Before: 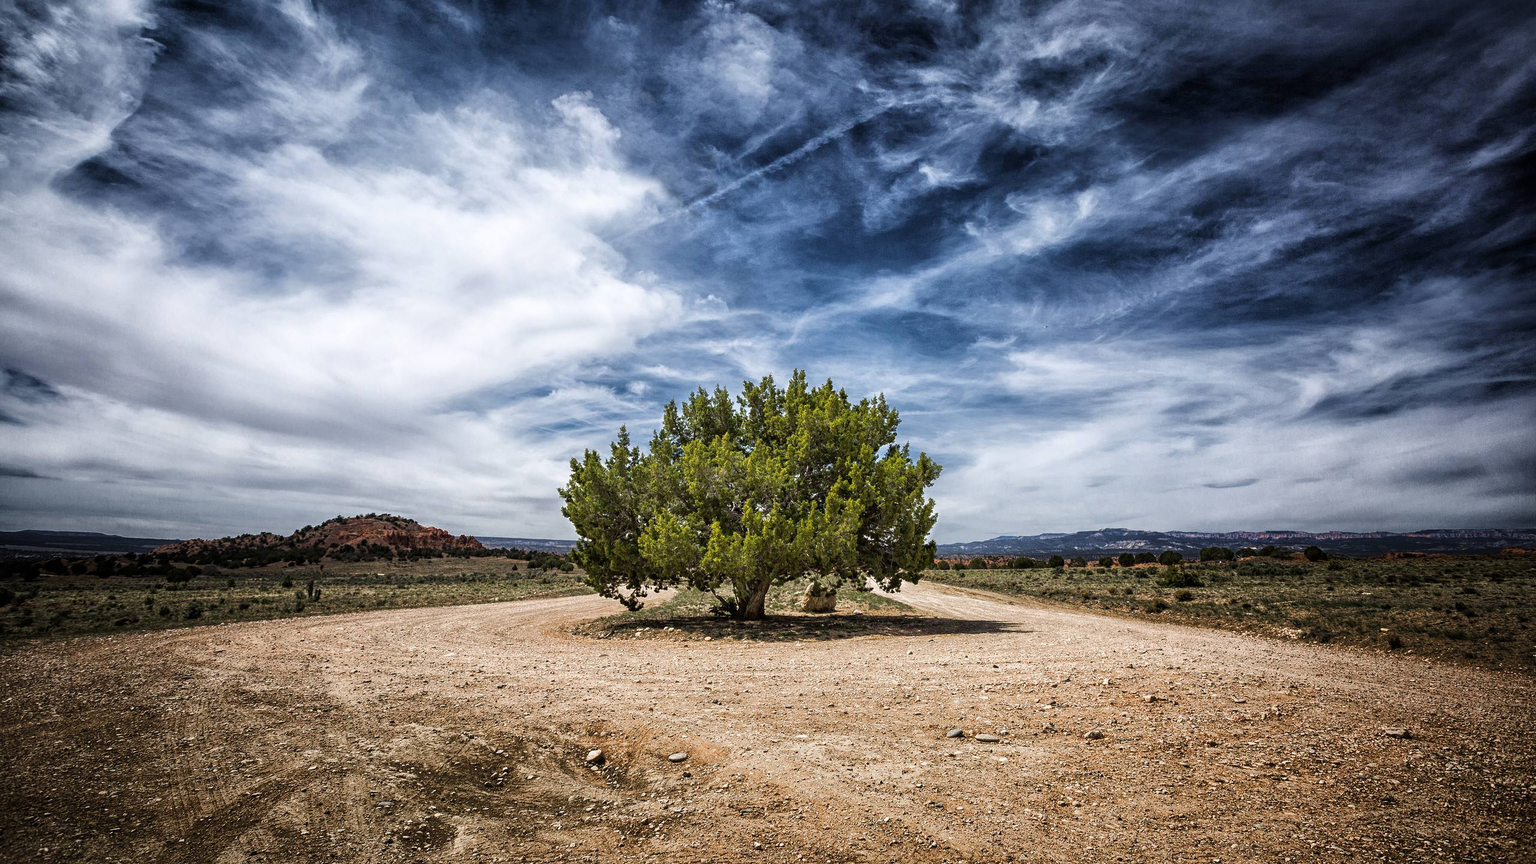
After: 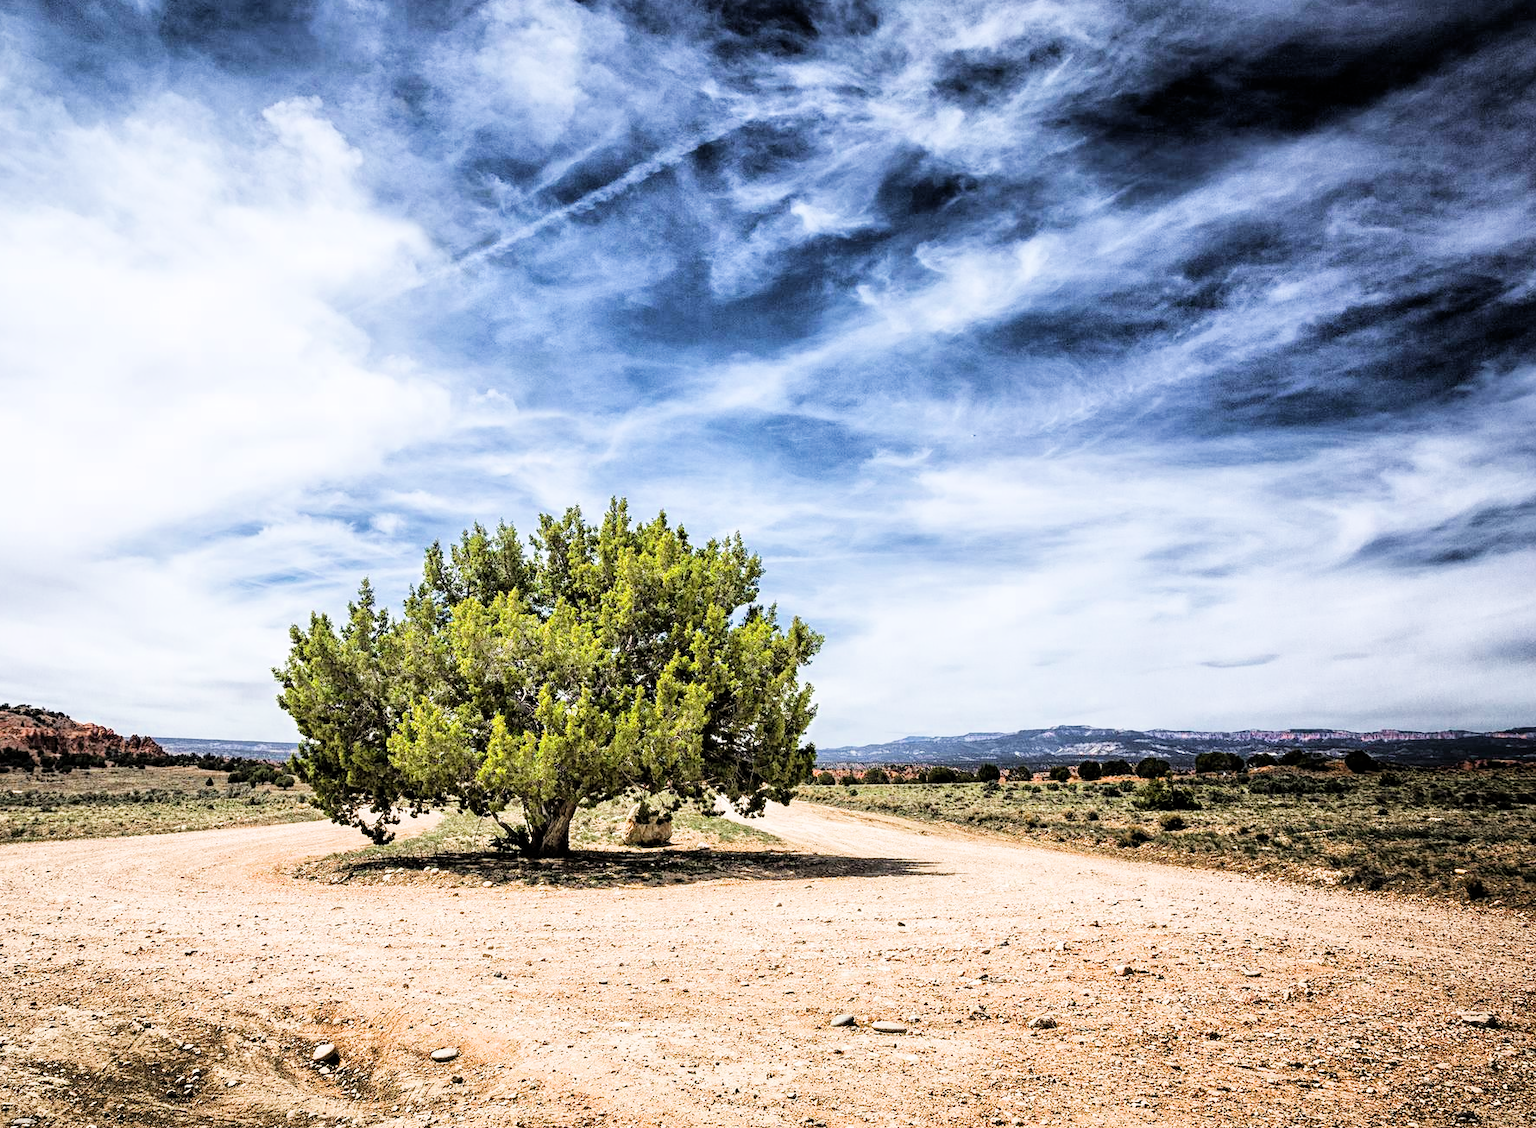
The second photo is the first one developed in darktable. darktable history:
crop and rotate: left 24.034%, top 2.838%, right 6.406%, bottom 6.299%
filmic rgb: black relative exposure -5 EV, hardness 2.88, contrast 1.3
exposure: black level correction 0, exposure 1.45 EV, compensate exposure bias true, compensate highlight preservation false
